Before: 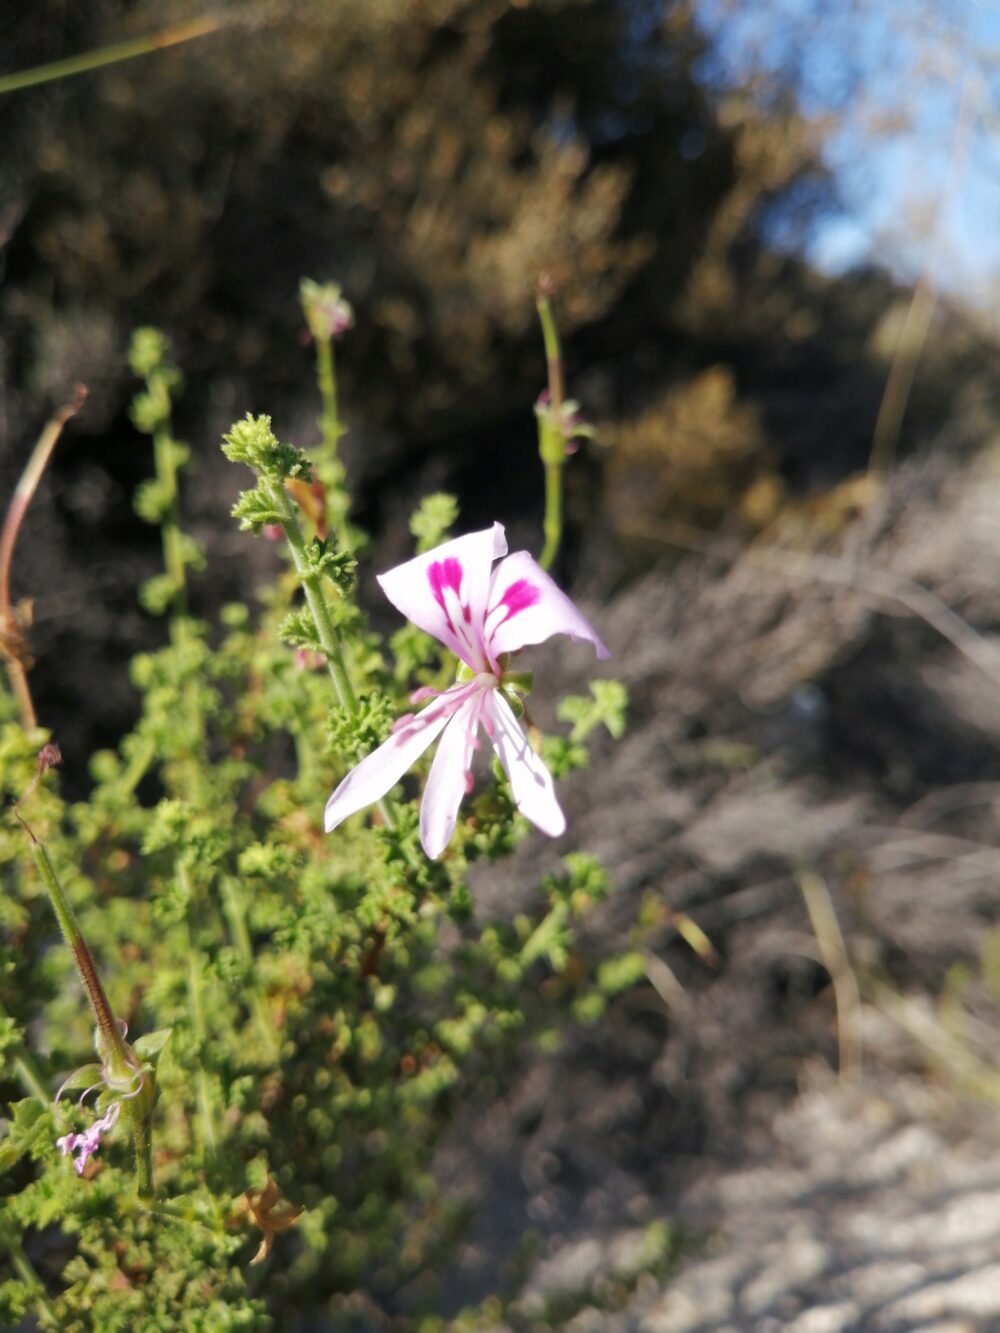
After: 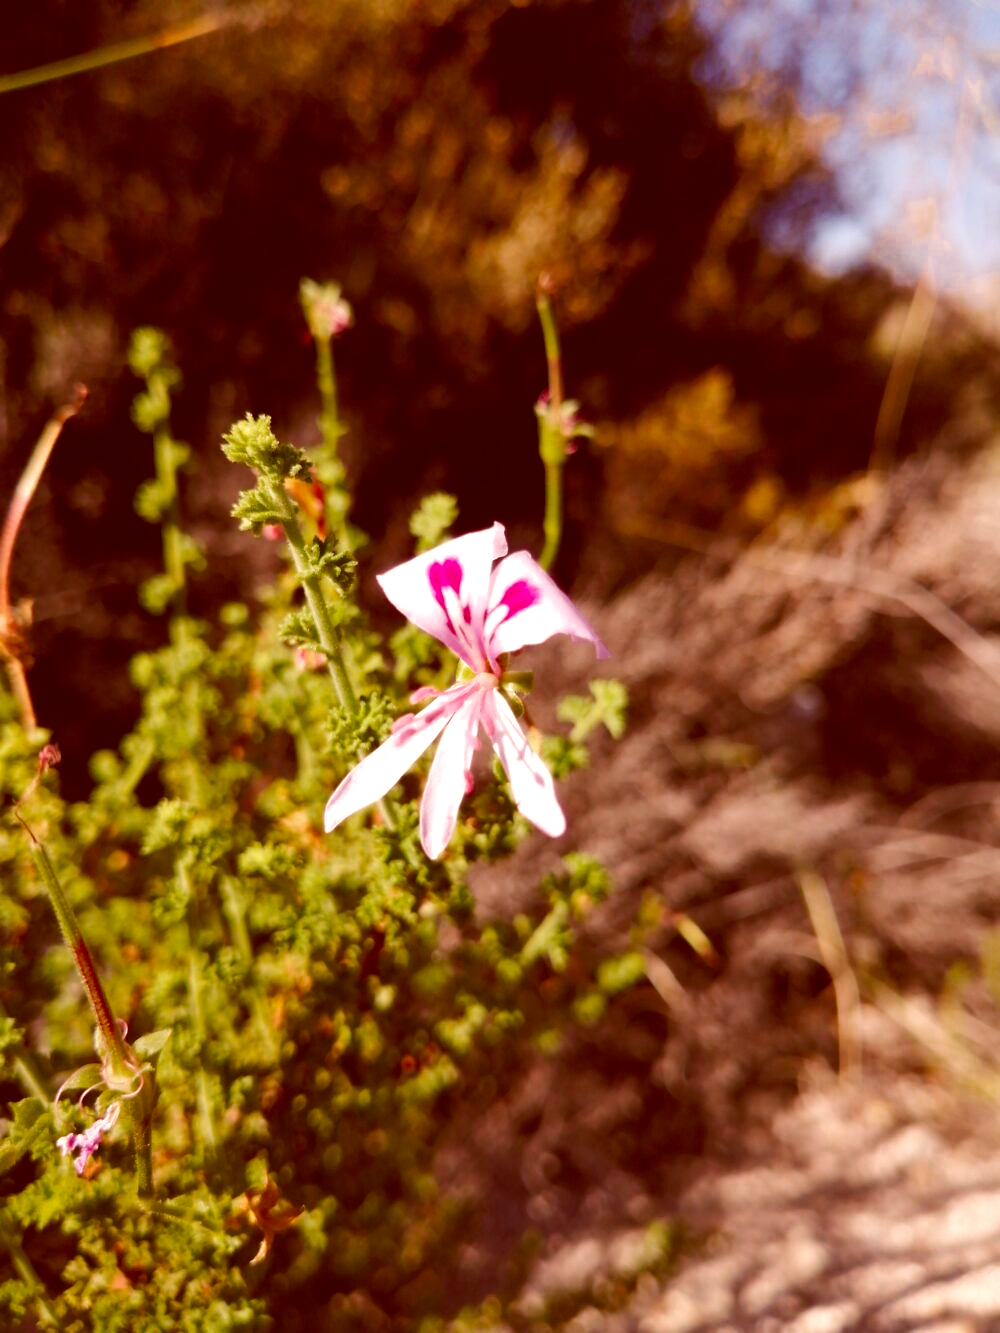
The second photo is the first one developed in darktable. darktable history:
contrast brightness saturation: contrast 0.13, brightness -0.05, saturation 0.16
color correction: highlights a* 9.03, highlights b* 8.71, shadows a* 40, shadows b* 40, saturation 0.8
color balance rgb: linear chroma grading › global chroma 8.12%, perceptual saturation grading › global saturation 9.07%, perceptual saturation grading › highlights -13.84%, perceptual saturation grading › mid-tones 14.88%, perceptual saturation grading › shadows 22.8%, perceptual brilliance grading › highlights 2.61%, global vibrance 12.07%
color zones: curves: ch0 [(0, 0.465) (0.092, 0.596) (0.289, 0.464) (0.429, 0.453) (0.571, 0.464) (0.714, 0.455) (0.857, 0.462) (1, 0.465)]
